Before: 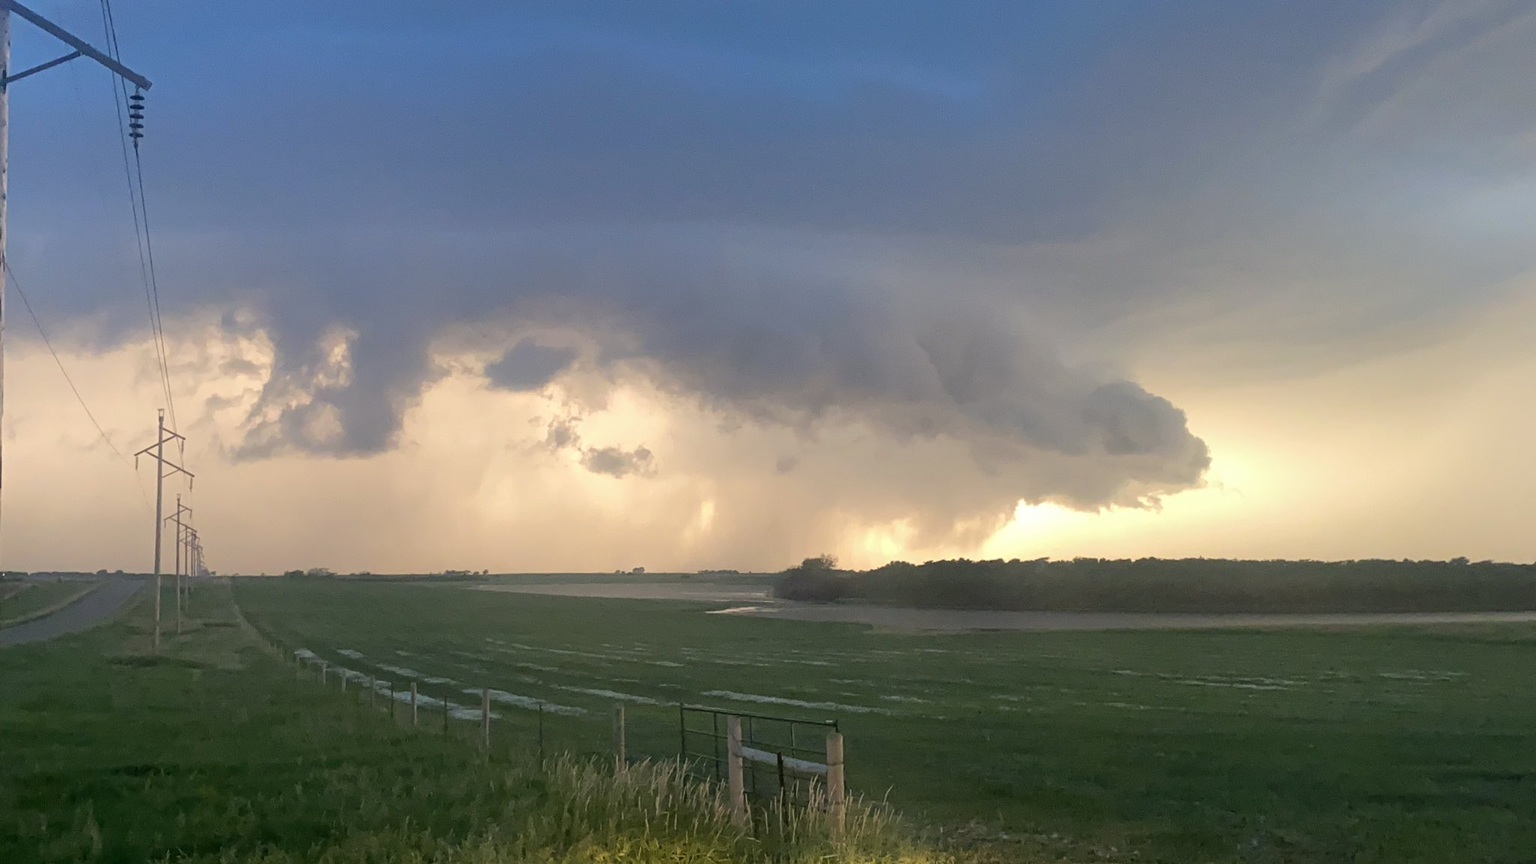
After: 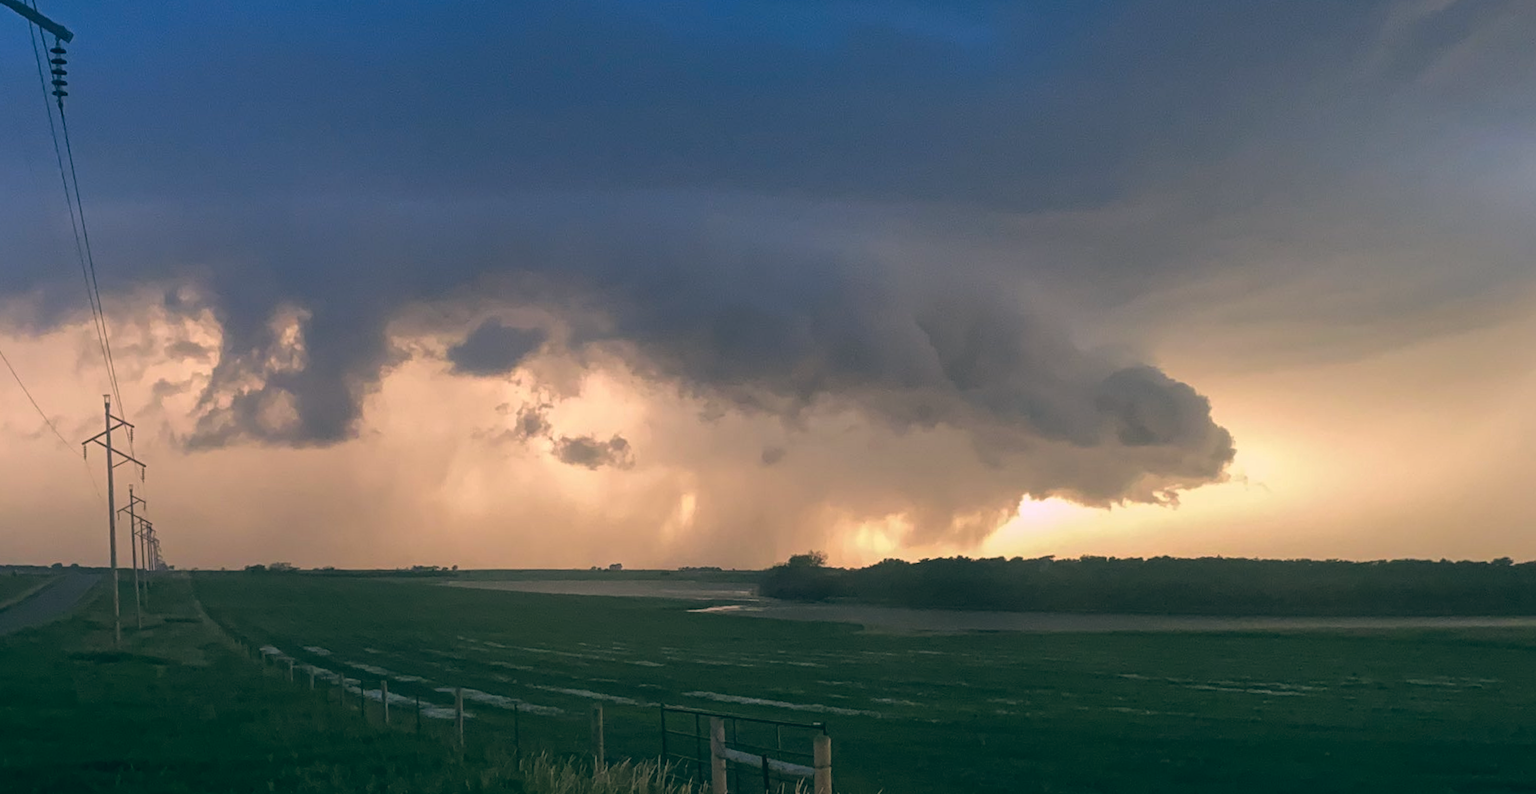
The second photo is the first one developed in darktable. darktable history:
crop: left 1.507%, top 6.147%, right 1.379%, bottom 6.637%
local contrast: detail 110%
rotate and perspective: rotation 0.074°, lens shift (vertical) 0.096, lens shift (horizontal) -0.041, crop left 0.043, crop right 0.952, crop top 0.024, crop bottom 0.979
color balance: lift [1.016, 0.983, 1, 1.017], gamma [0.78, 1.018, 1.043, 0.957], gain [0.786, 1.063, 0.937, 1.017], input saturation 118.26%, contrast 13.43%, contrast fulcrum 21.62%, output saturation 82.76%
